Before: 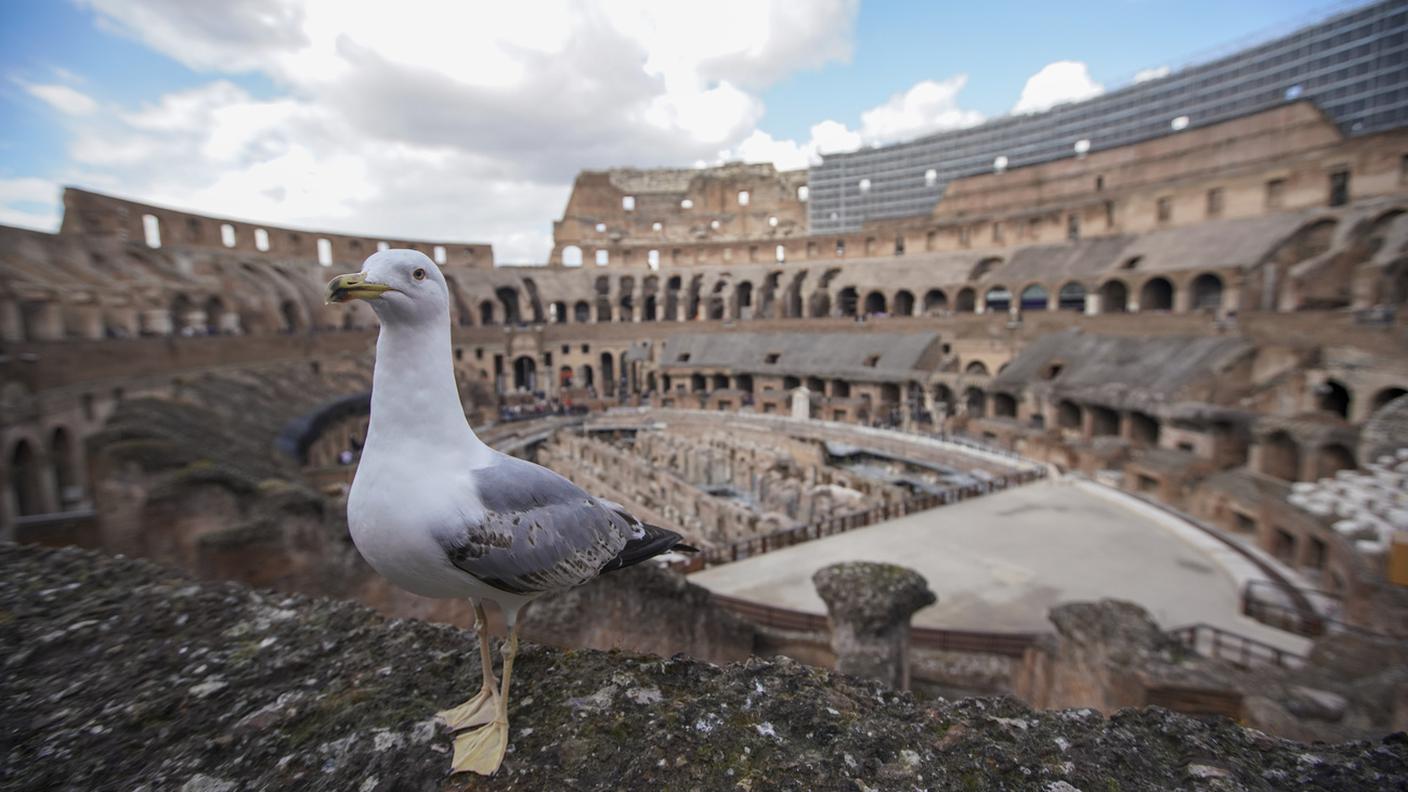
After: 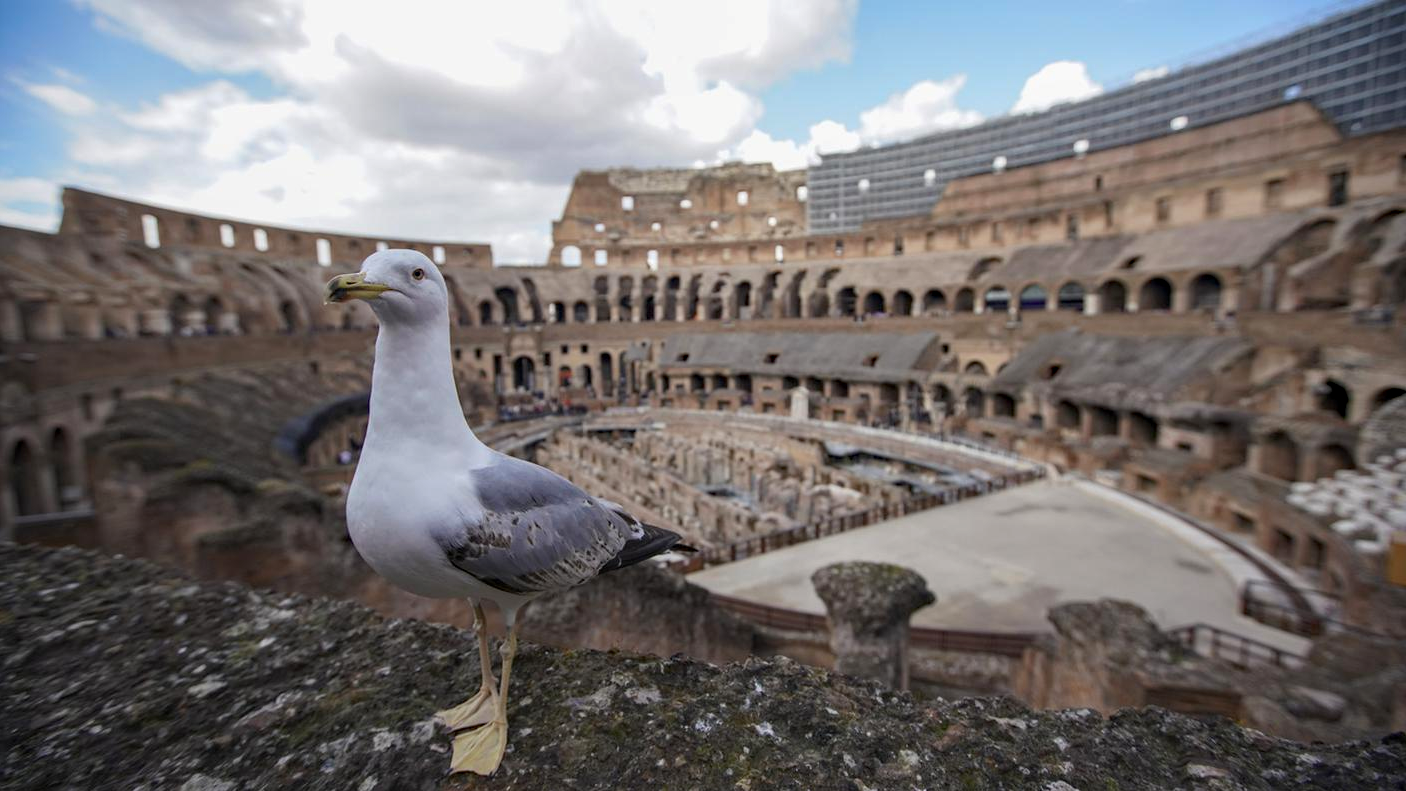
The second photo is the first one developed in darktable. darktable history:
haze removal: compatibility mode true, adaptive false
crop and rotate: left 0.126%
